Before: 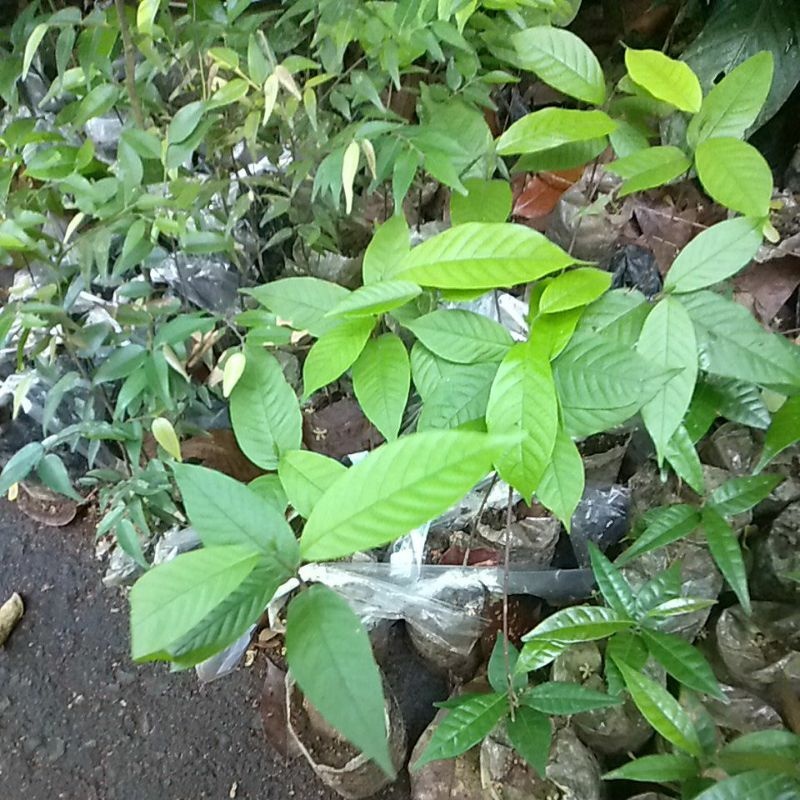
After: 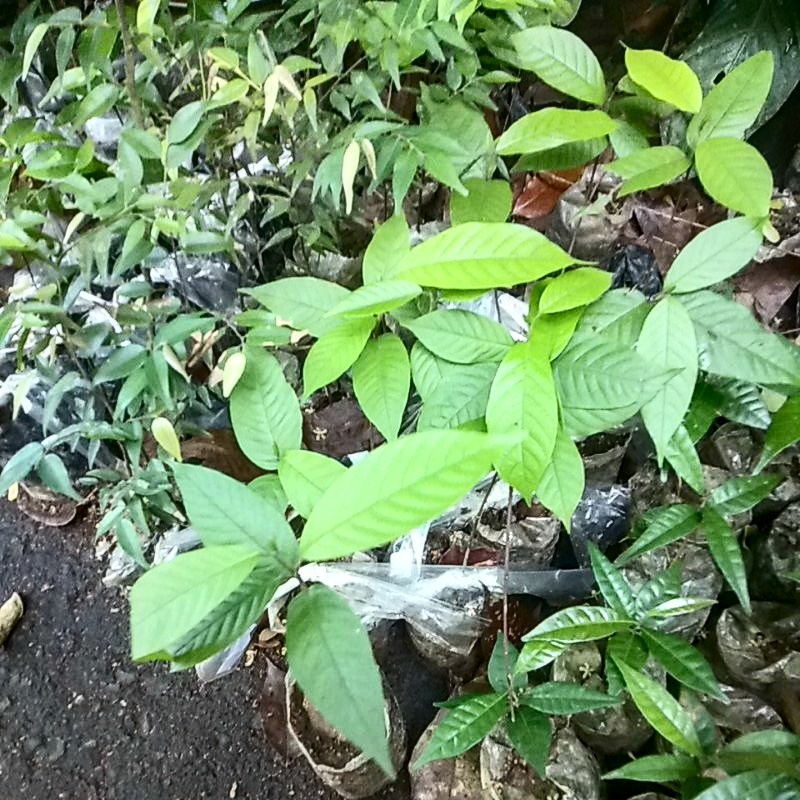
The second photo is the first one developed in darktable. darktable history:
local contrast: on, module defaults
contrast brightness saturation: contrast 0.28
